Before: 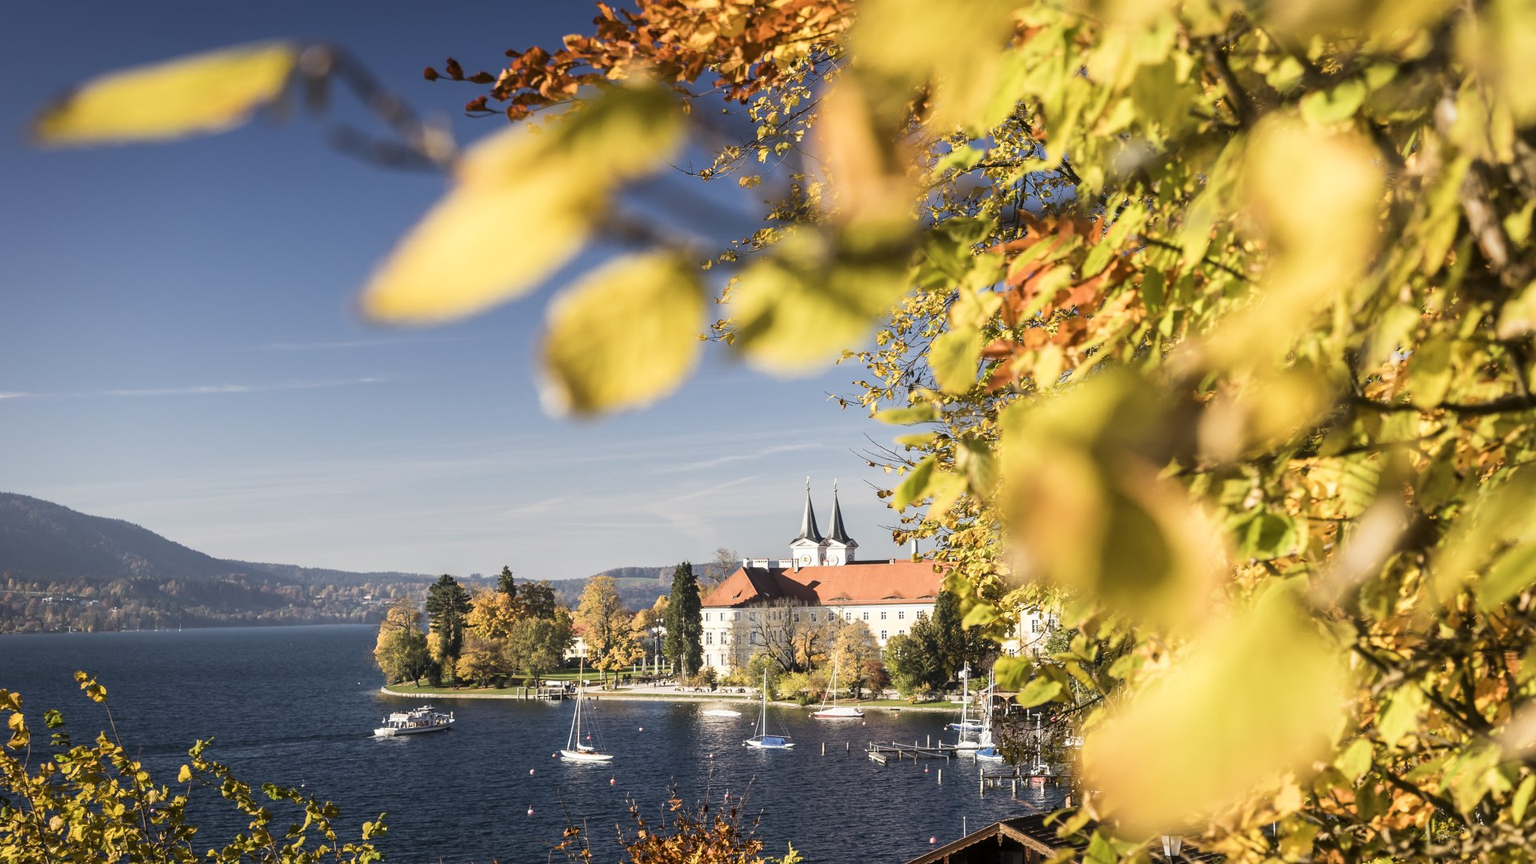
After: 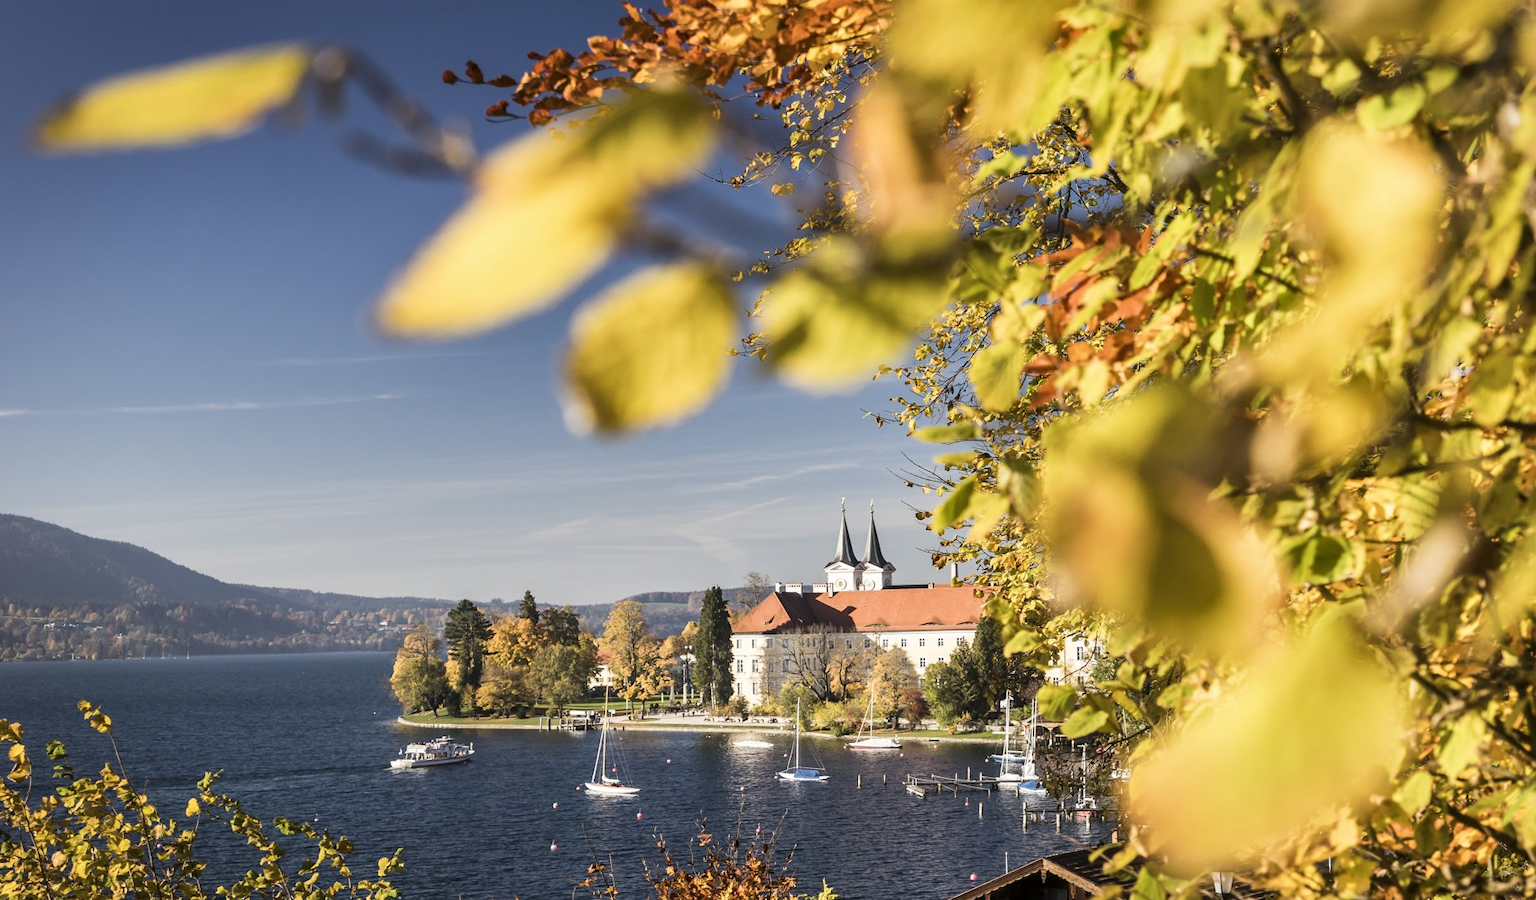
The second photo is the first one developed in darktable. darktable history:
shadows and highlights: low approximation 0.01, soften with gaussian
exposure: compensate highlight preservation false
crop: right 4.126%, bottom 0.031%
